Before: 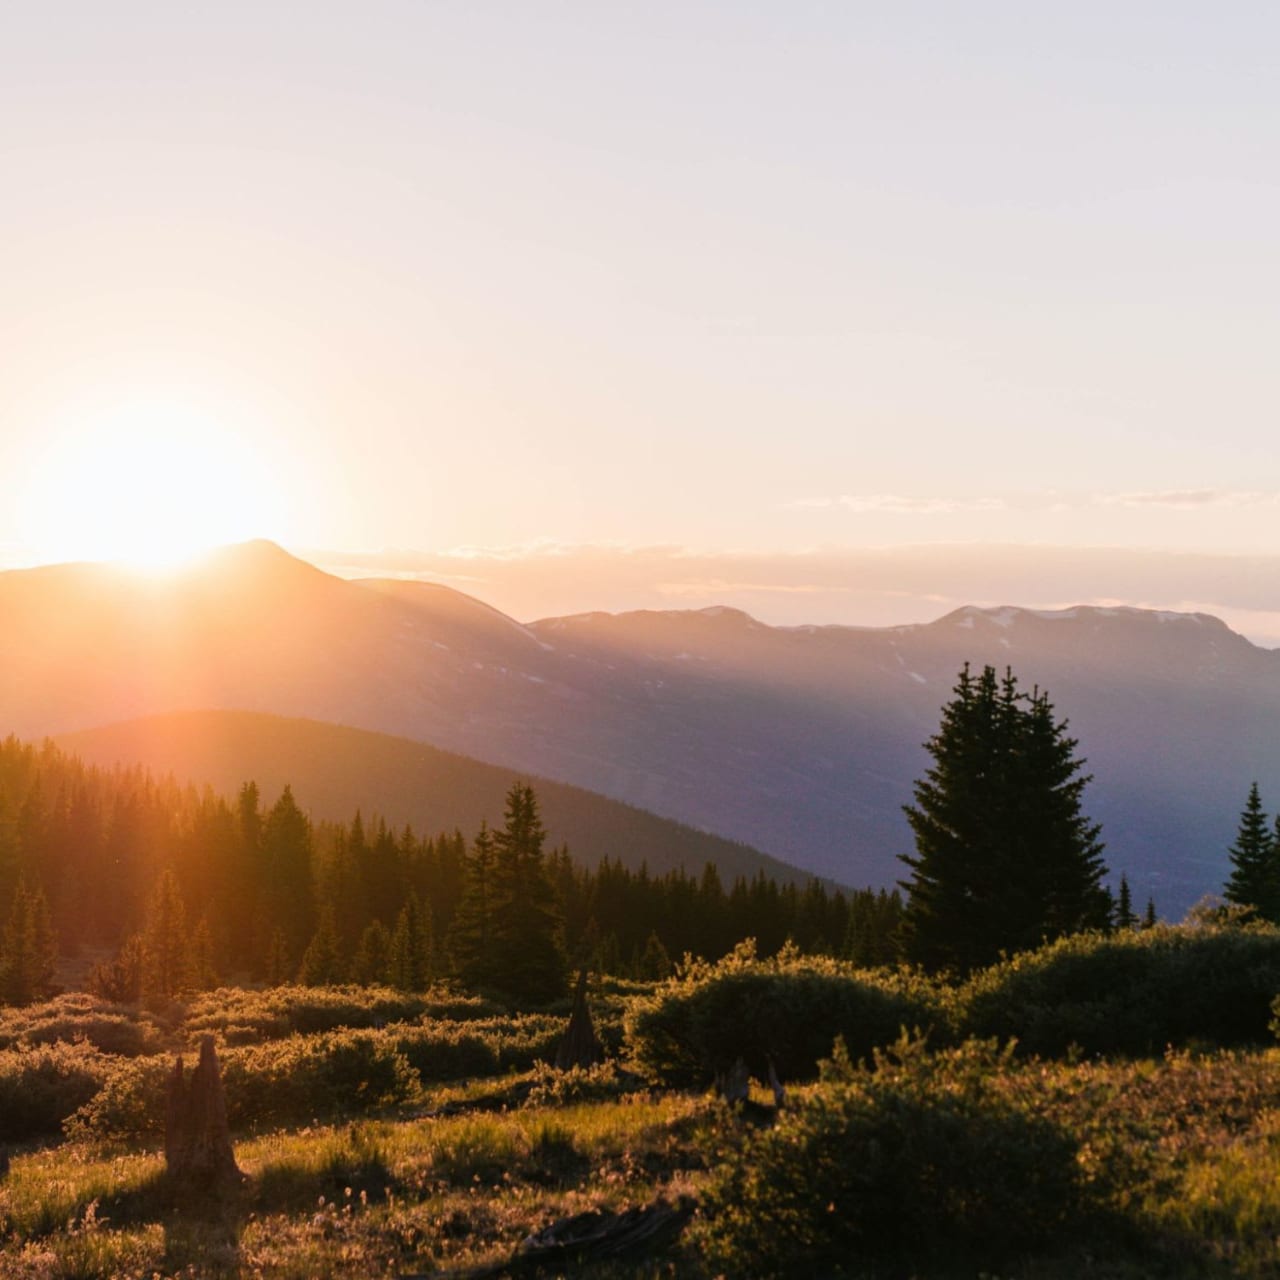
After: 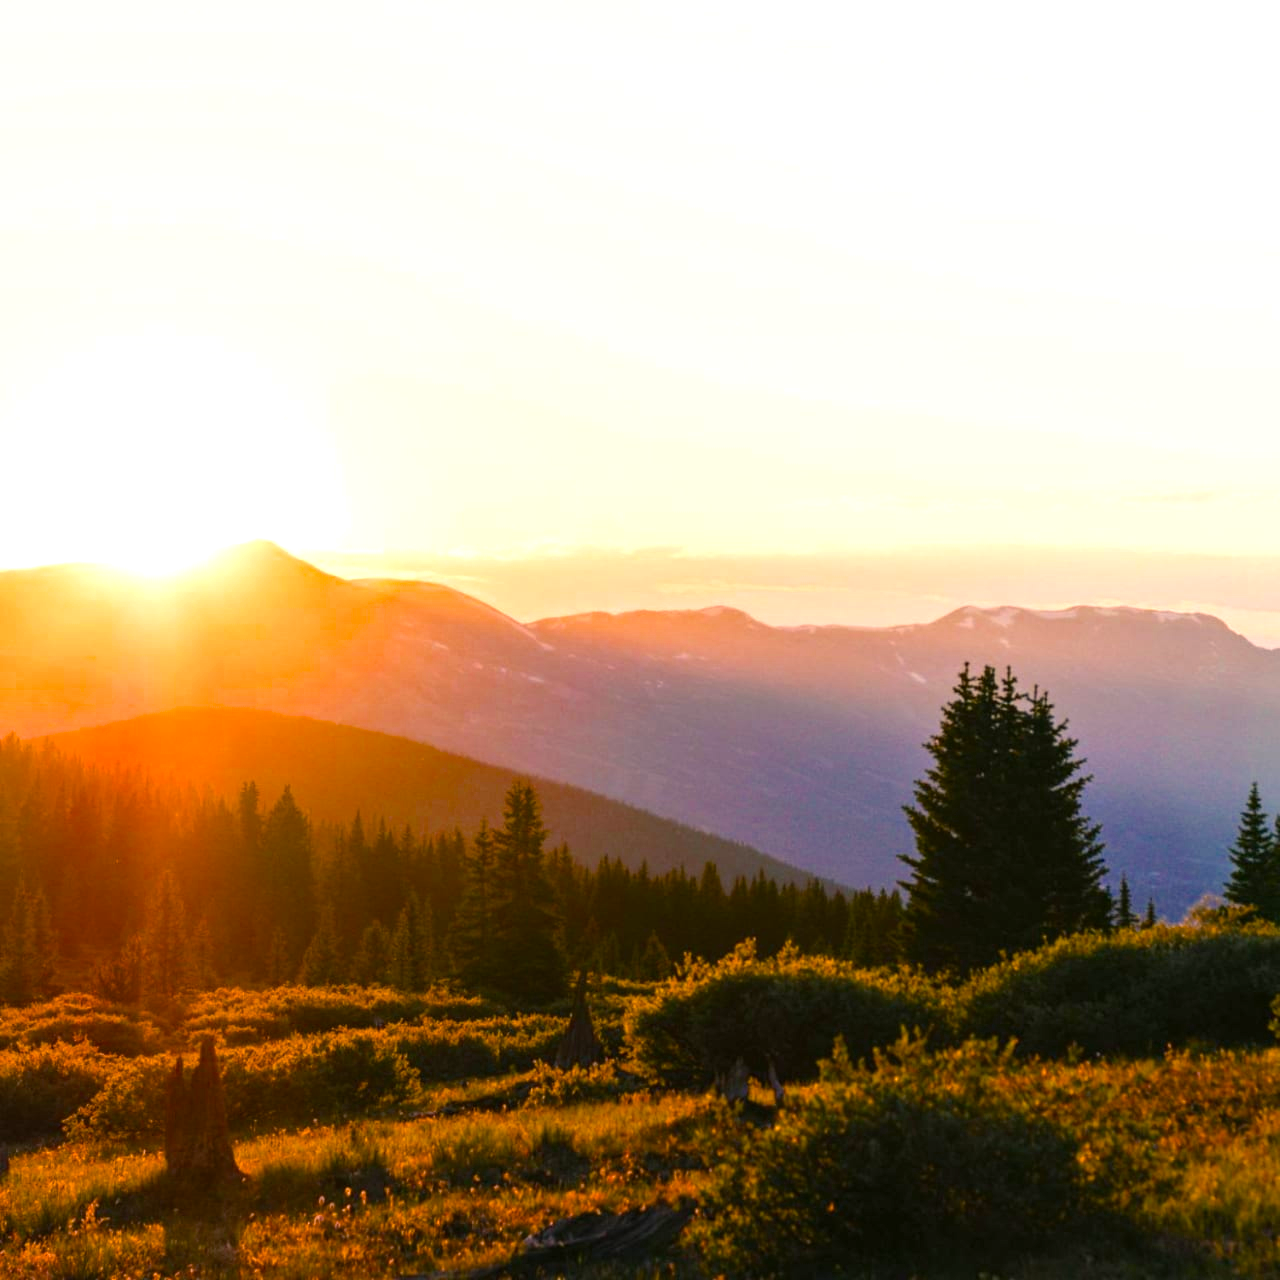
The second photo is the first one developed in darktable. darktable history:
color balance rgb: power › hue 61.58°, highlights gain › chroma 2.842%, highlights gain › hue 60.78°, perceptual saturation grading › global saturation 25.642%, global vibrance 15.899%, saturation formula JzAzBz (2021)
exposure: black level correction 0, exposure 0.696 EV, compensate highlight preservation false
